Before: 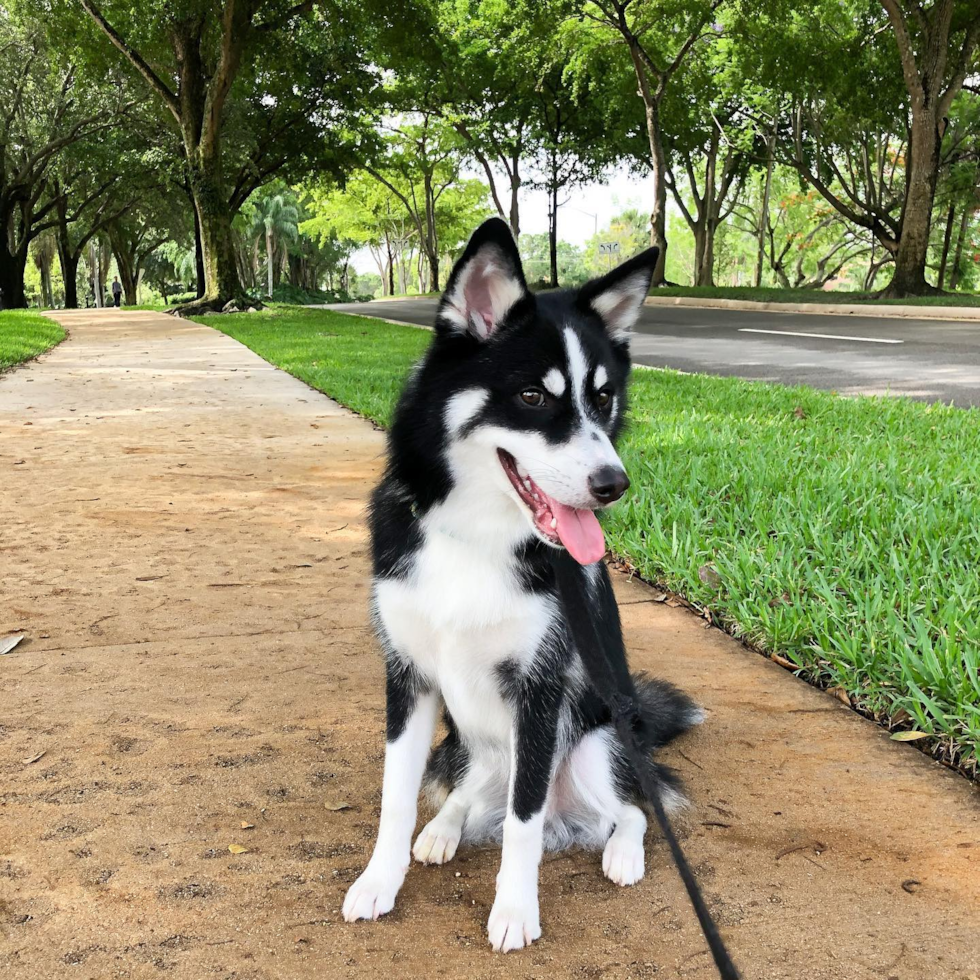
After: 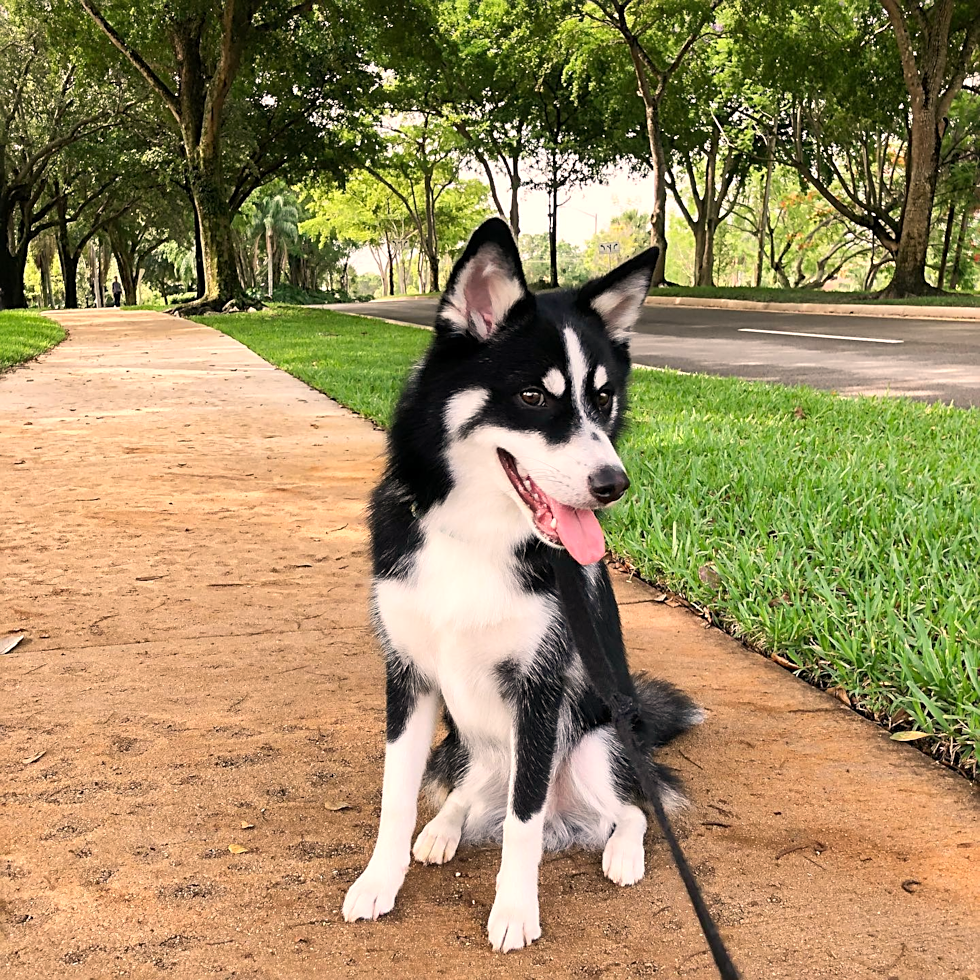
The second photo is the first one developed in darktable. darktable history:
sharpen: on, module defaults
white balance: red 1.127, blue 0.943
